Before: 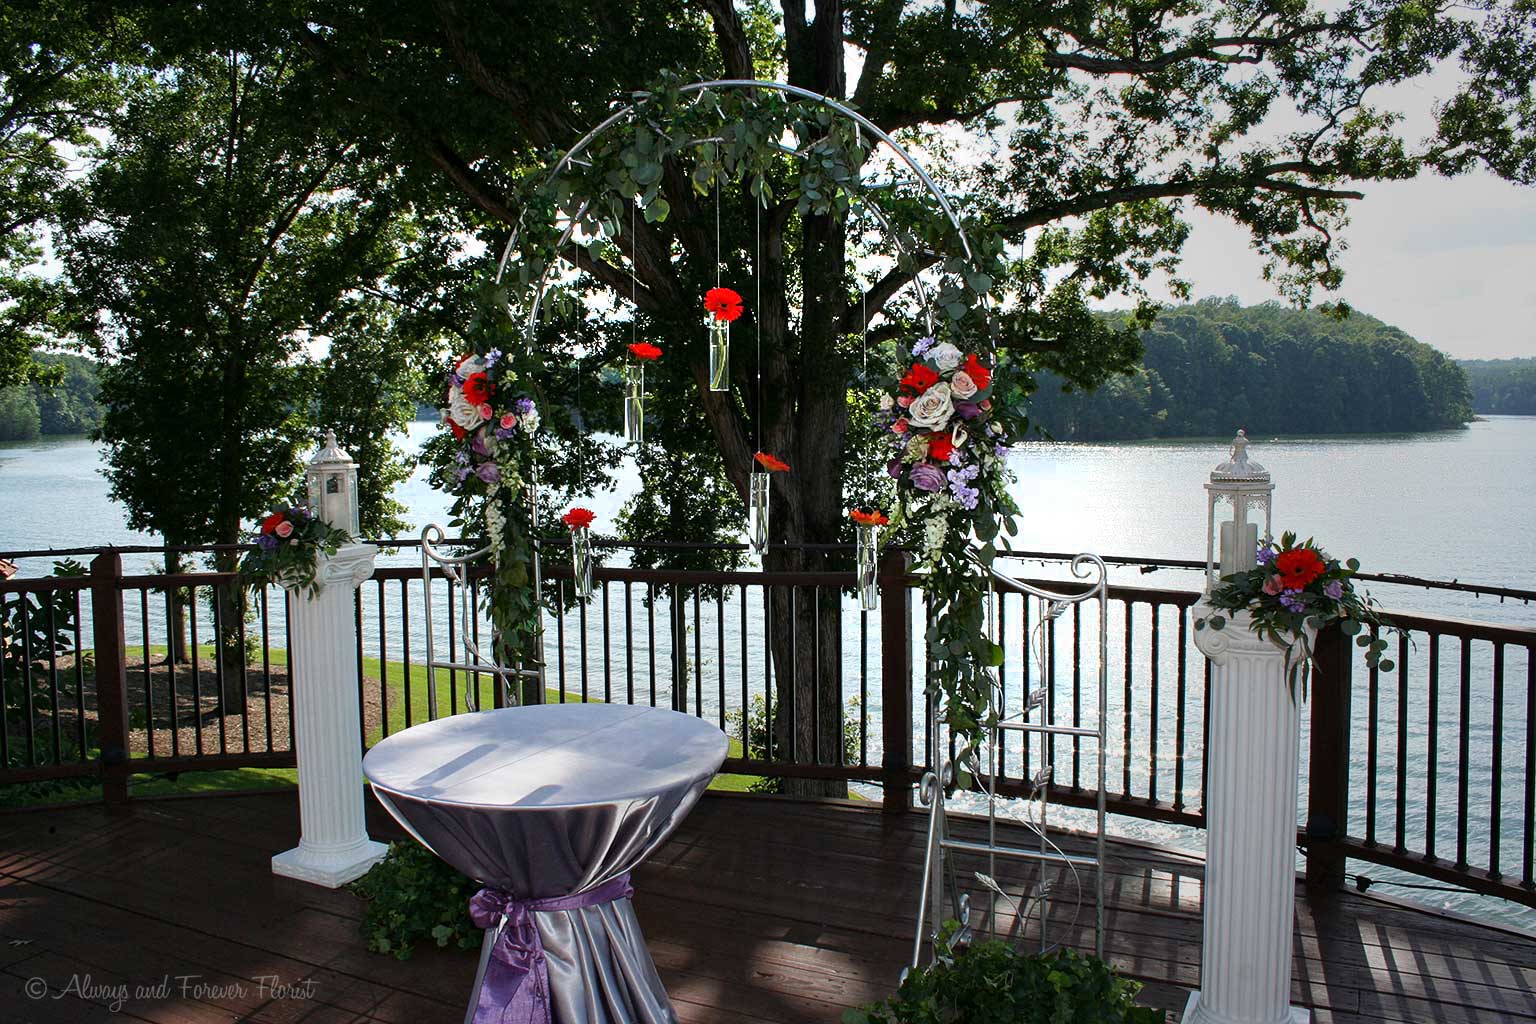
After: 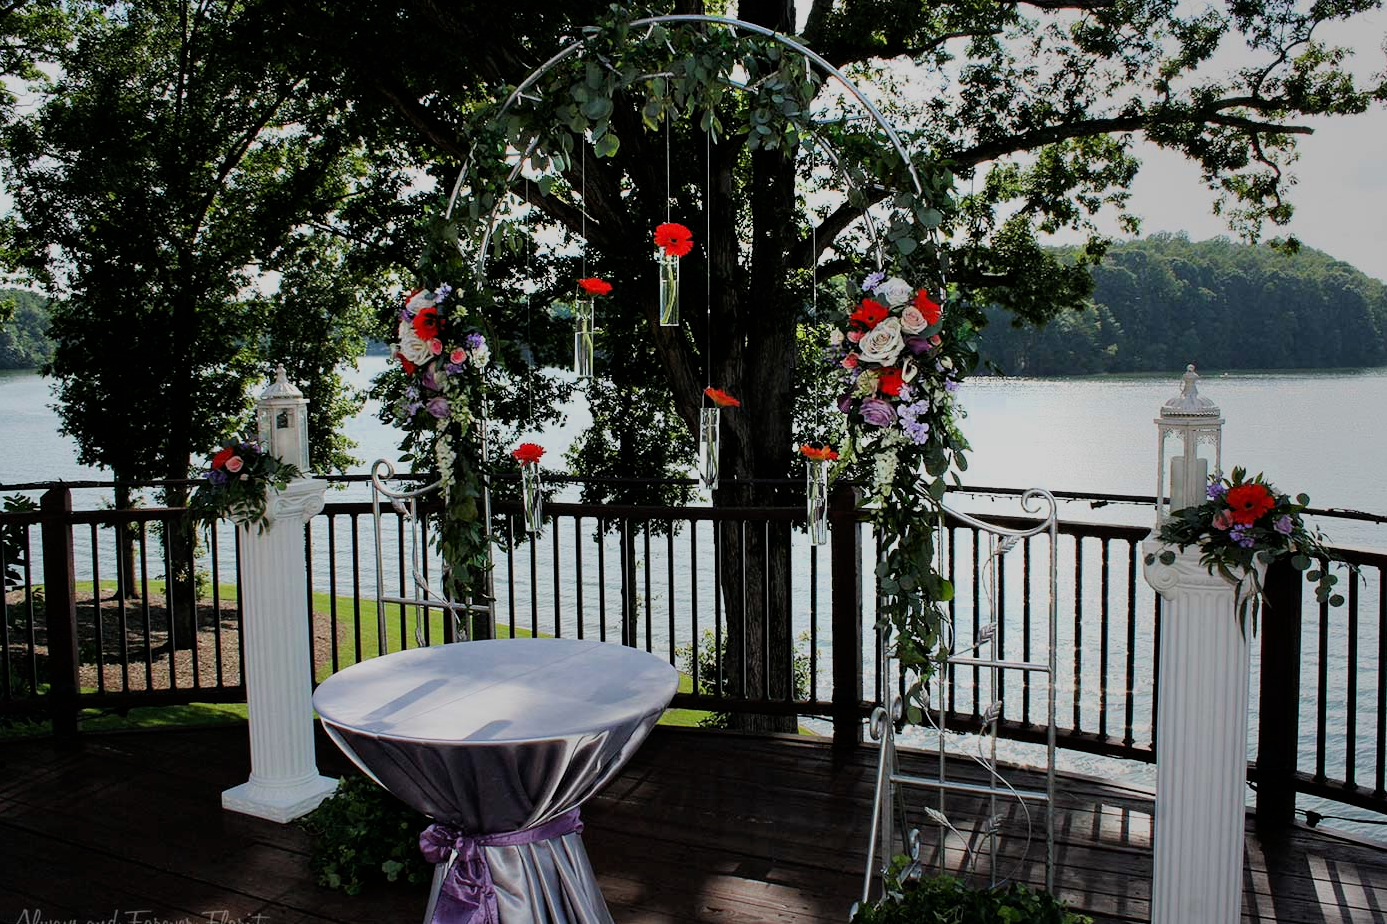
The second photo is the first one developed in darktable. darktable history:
crop: left 3.305%, top 6.436%, right 6.389%, bottom 3.258%
filmic rgb: black relative exposure -7.32 EV, white relative exposure 5.09 EV, hardness 3.2
